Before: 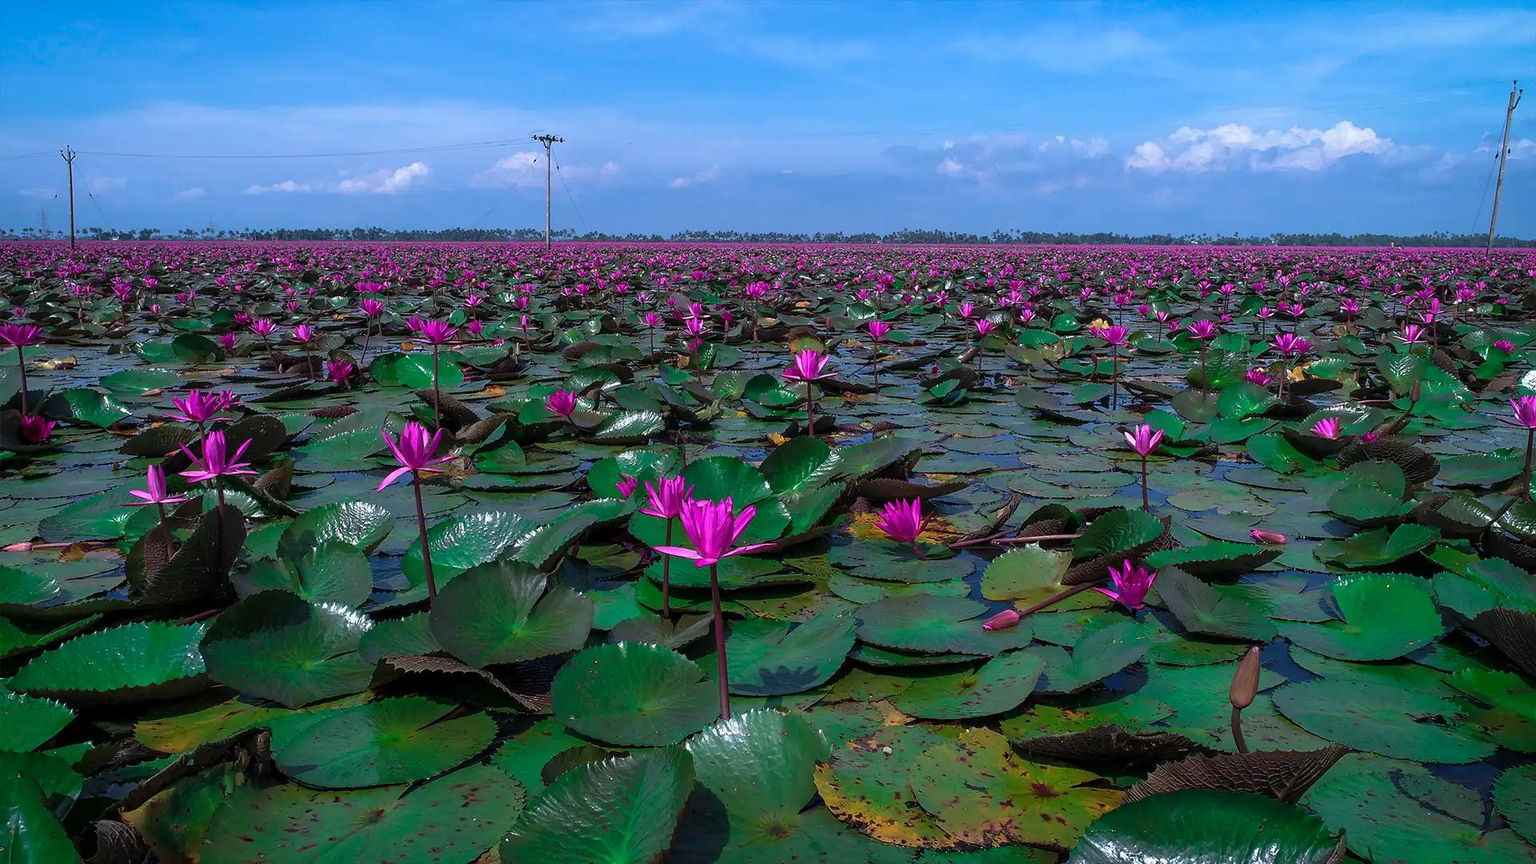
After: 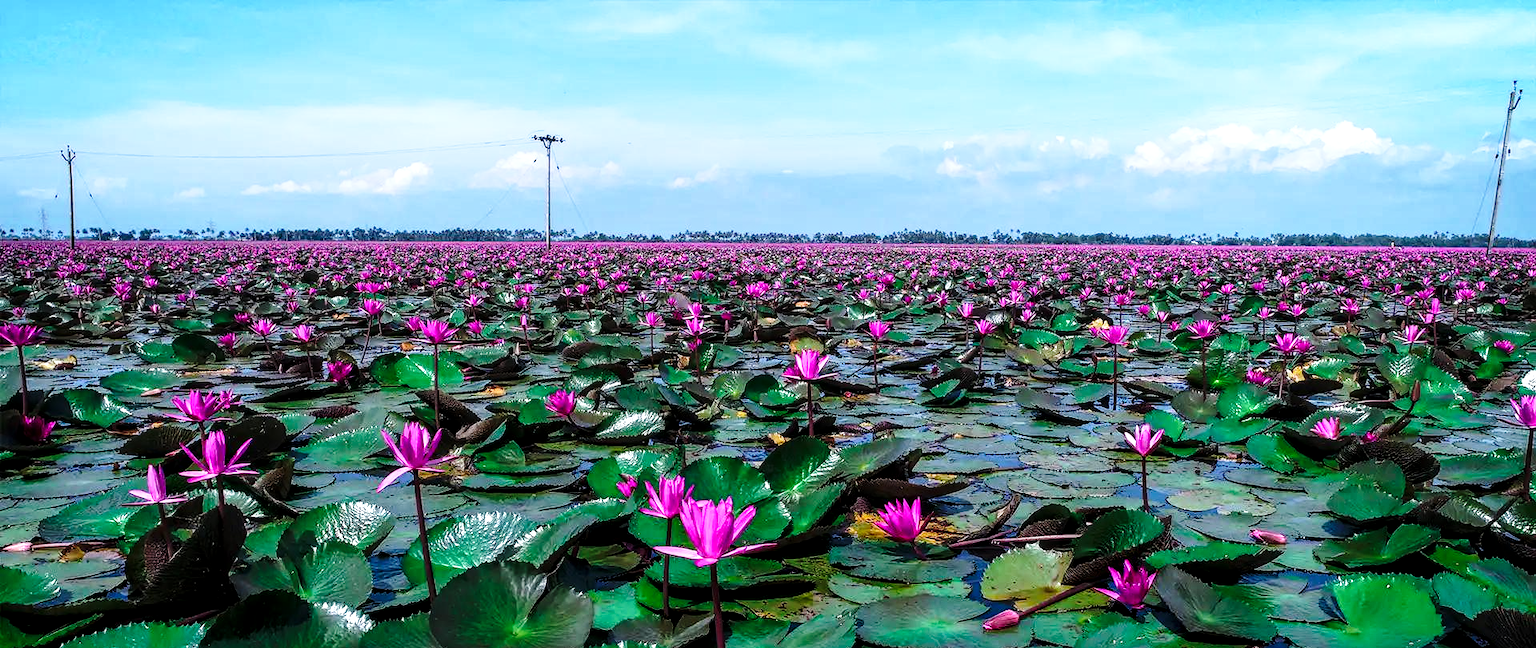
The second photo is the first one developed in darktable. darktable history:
crop: bottom 24.988%
base curve: curves: ch0 [(0, 0) (0.028, 0.03) (0.121, 0.232) (0.46, 0.748) (0.859, 0.968) (1, 1)], preserve colors none
local contrast: detail 130%
tone equalizer: -8 EV -0.75 EV, -7 EV -0.7 EV, -6 EV -0.6 EV, -5 EV -0.4 EV, -3 EV 0.4 EV, -2 EV 0.6 EV, -1 EV 0.7 EV, +0 EV 0.75 EV, edges refinement/feathering 500, mask exposure compensation -1.57 EV, preserve details no
